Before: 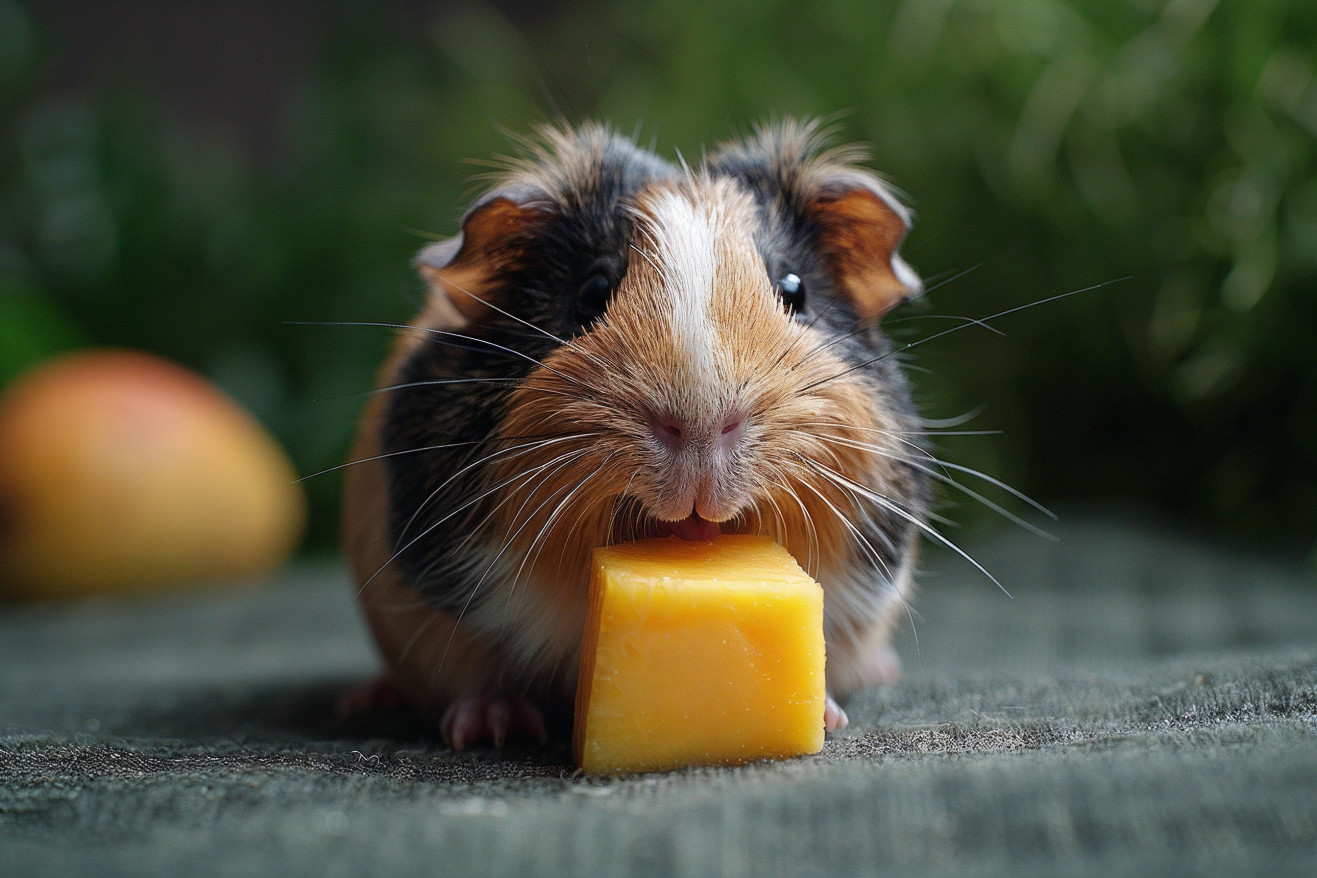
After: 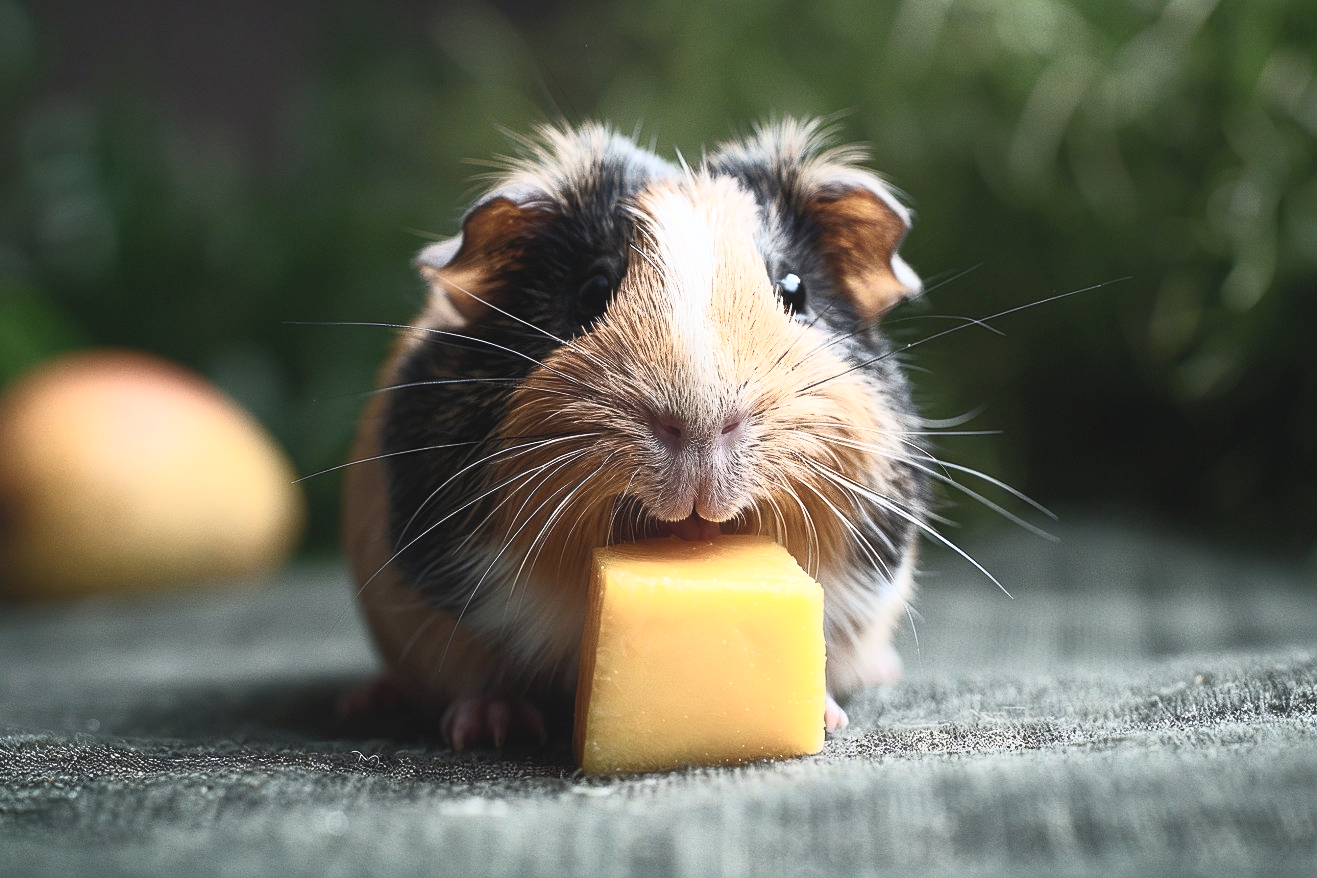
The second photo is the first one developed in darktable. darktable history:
contrast brightness saturation: contrast 0.59, brightness 0.579, saturation -0.341
tone equalizer: on, module defaults
contrast equalizer: octaves 7, y [[0.5, 0.488, 0.462, 0.461, 0.491, 0.5], [0.5 ×6], [0.5 ×6], [0 ×6], [0 ×6]]
color balance rgb: perceptual saturation grading › global saturation 14.779%, global vibrance 15.059%
